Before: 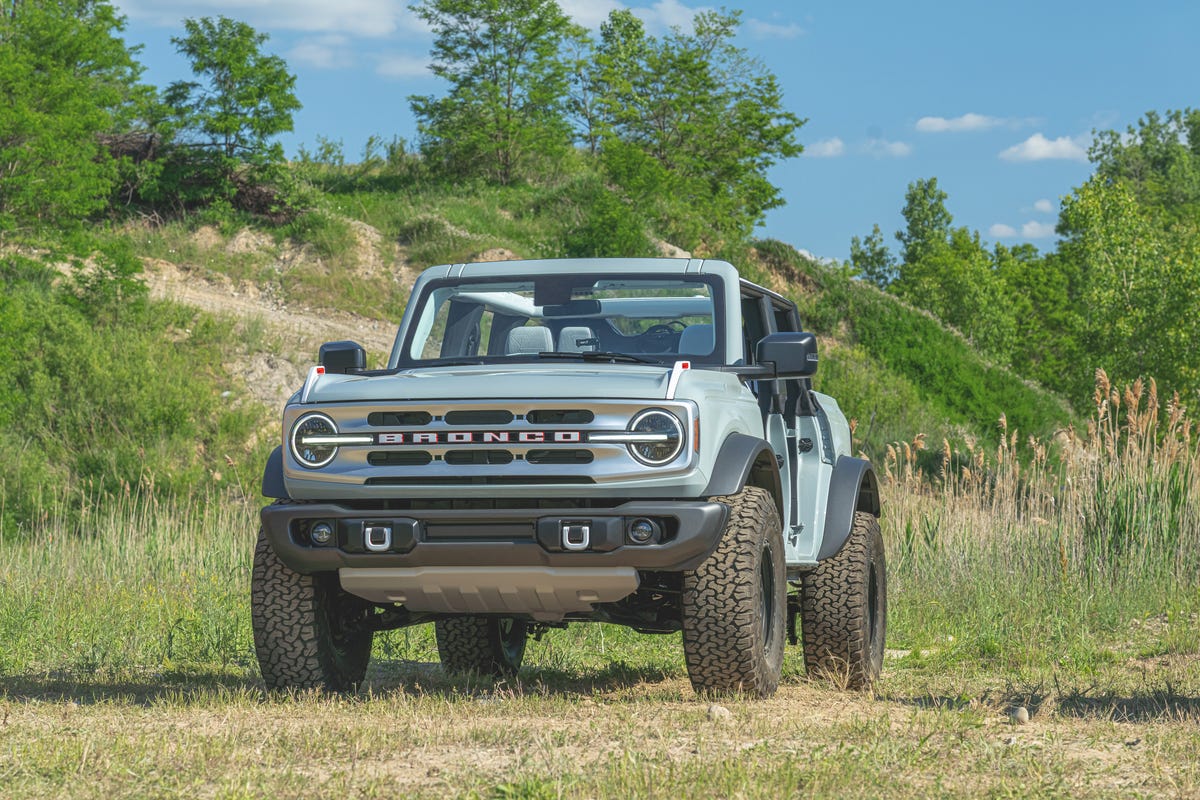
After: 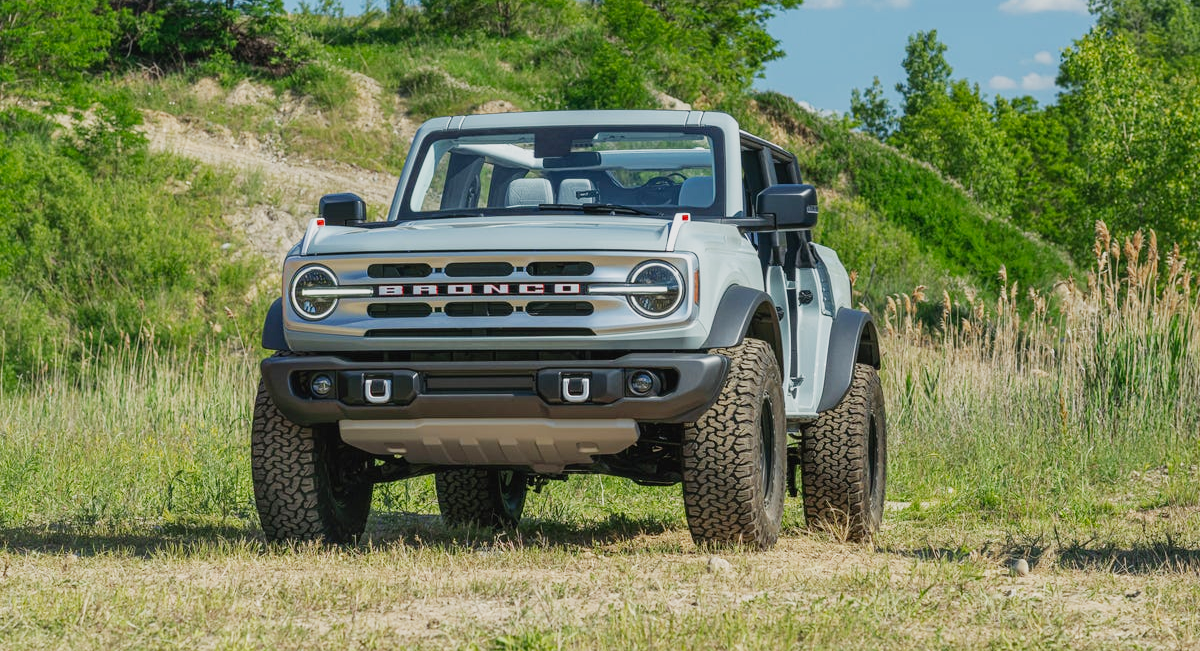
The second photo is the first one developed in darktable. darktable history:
crop and rotate: top 18.507%
filmic rgb: black relative exposure -16 EV, white relative exposure 5.31 EV, hardness 5.9, contrast 1.25, preserve chrominance no, color science v5 (2021)
exposure: exposure -0.048 EV, compensate highlight preservation false
